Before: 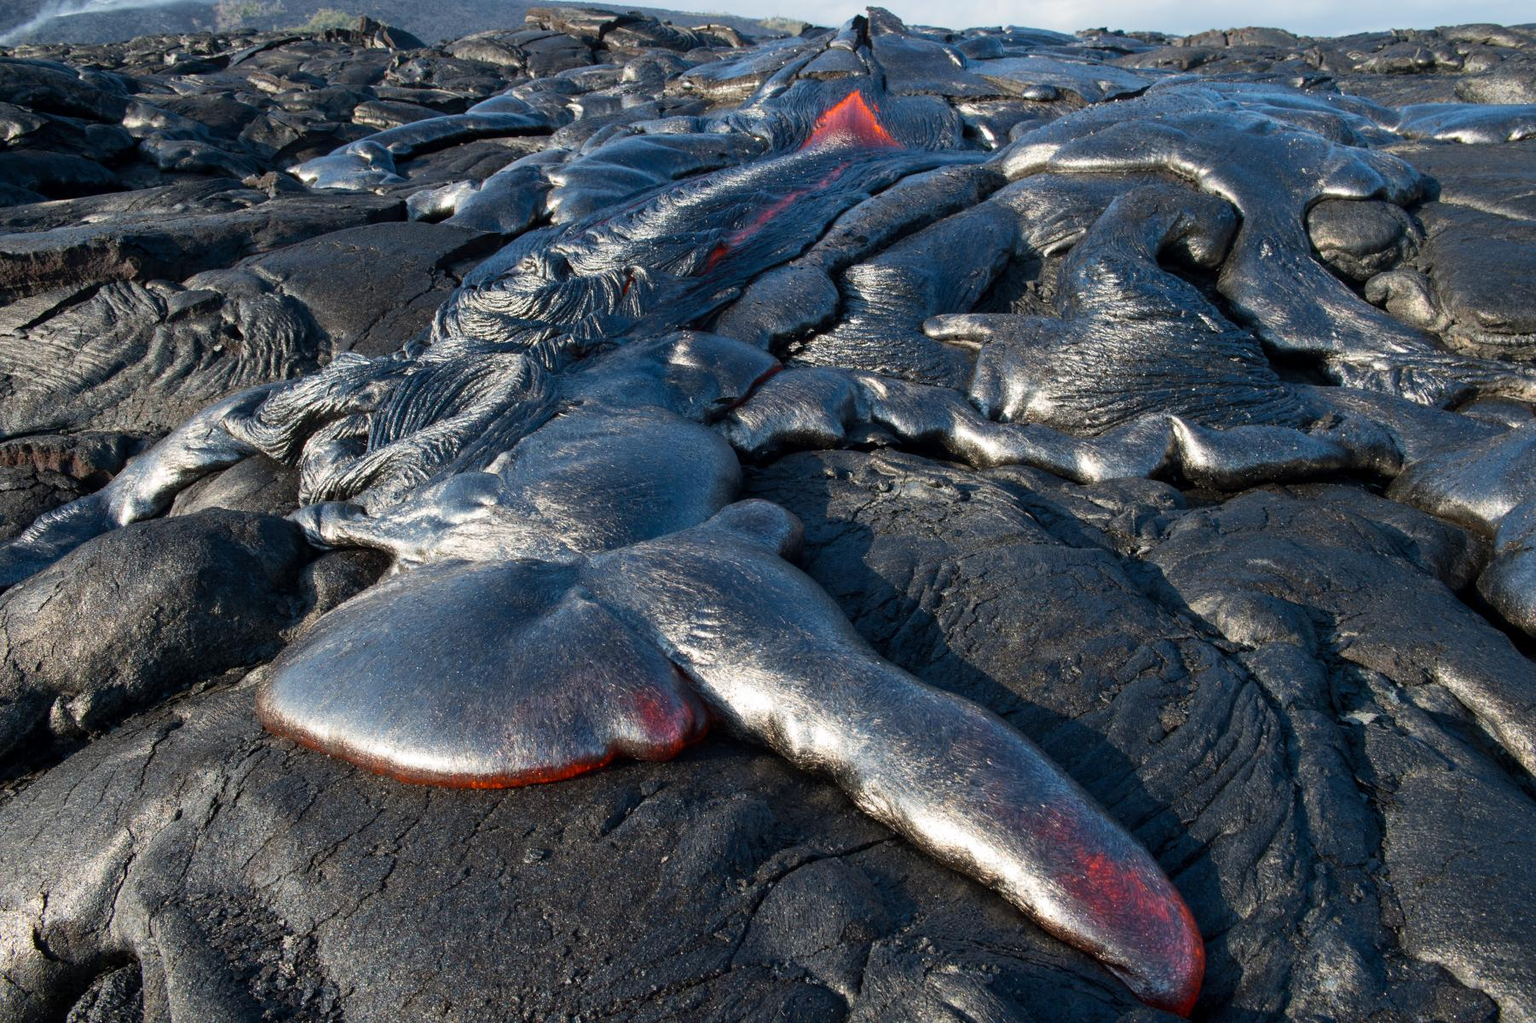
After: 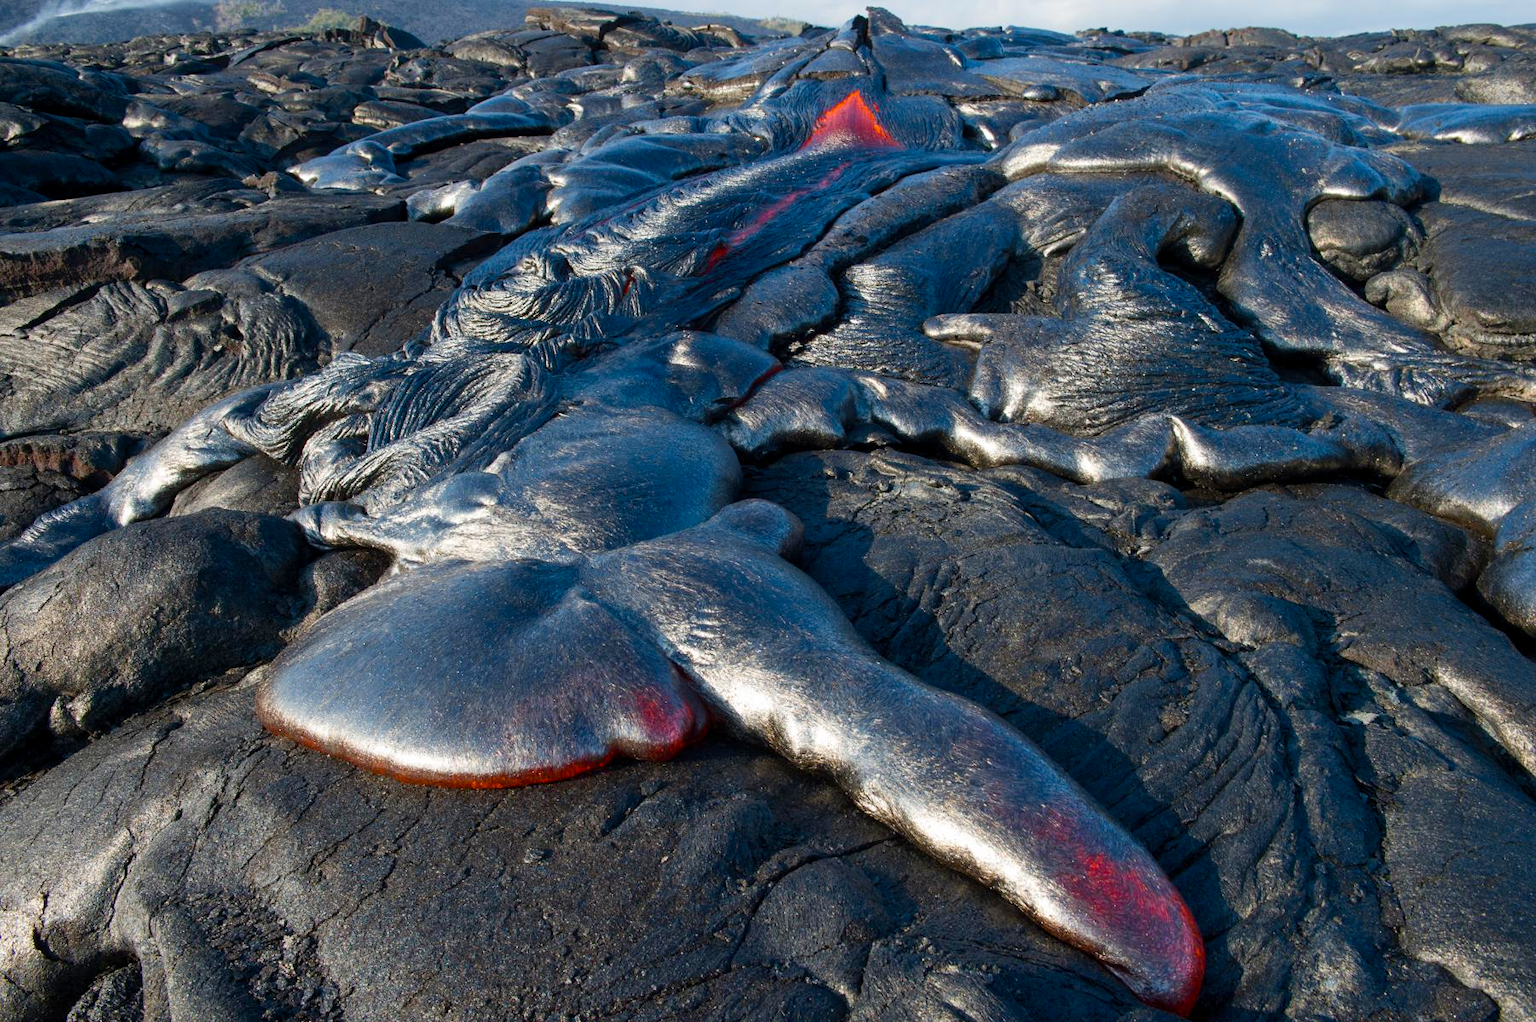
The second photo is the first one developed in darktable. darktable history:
color balance rgb: perceptual saturation grading › global saturation 21.072%, perceptual saturation grading › highlights -19.728%, perceptual saturation grading › shadows 29.997%, global vibrance 8.707%
